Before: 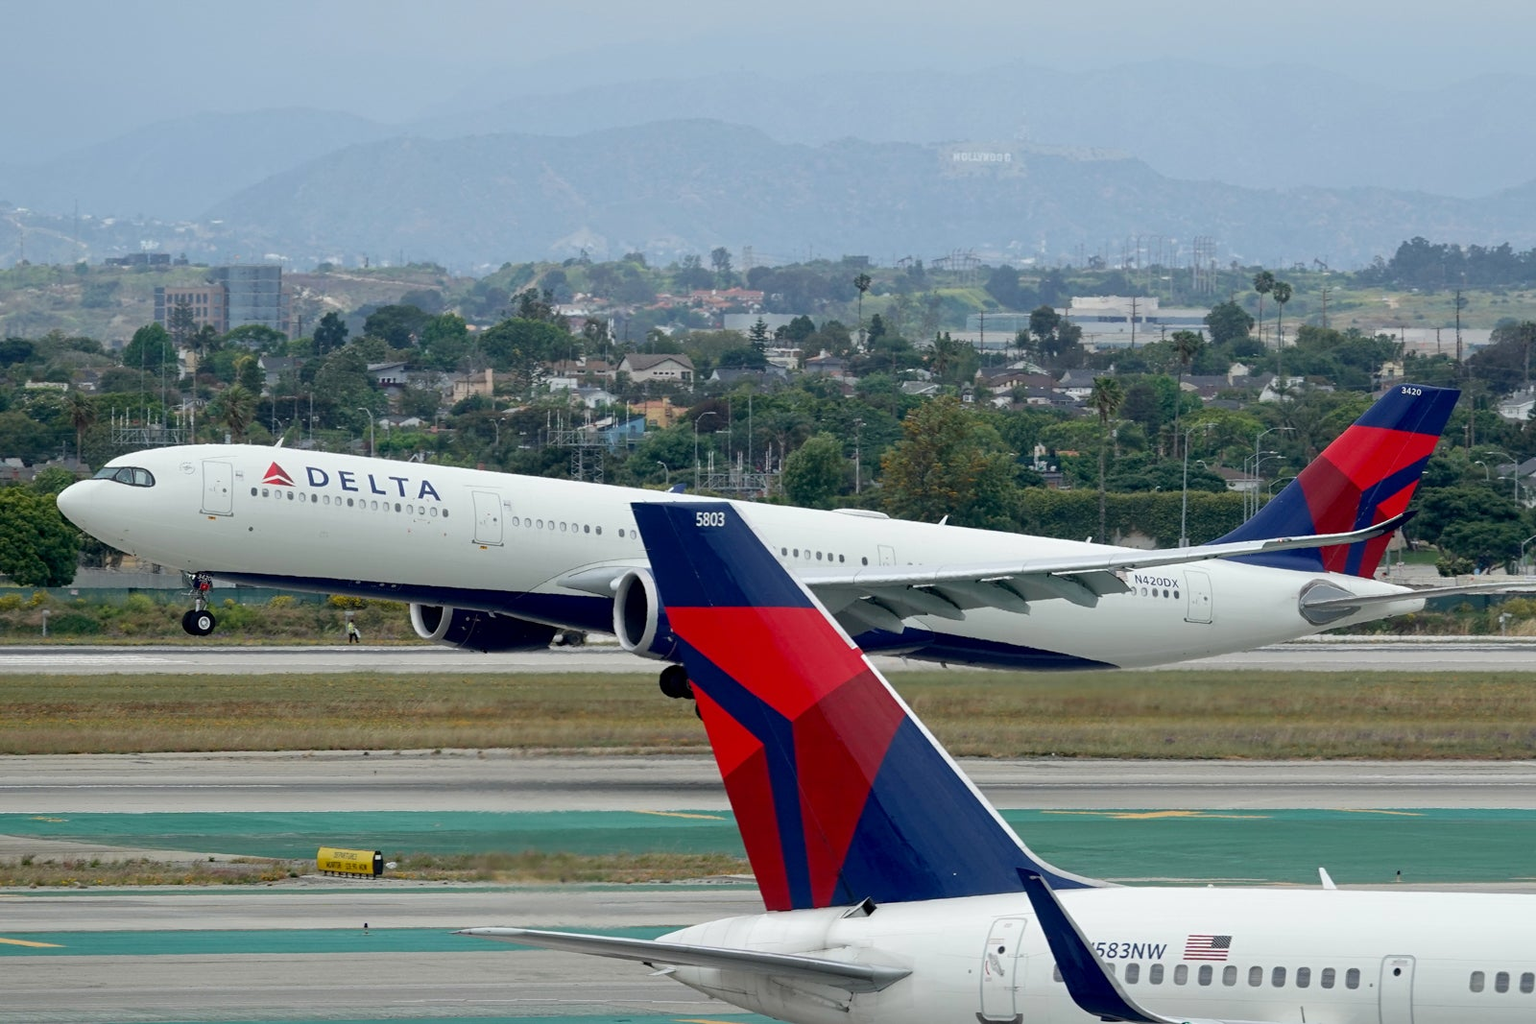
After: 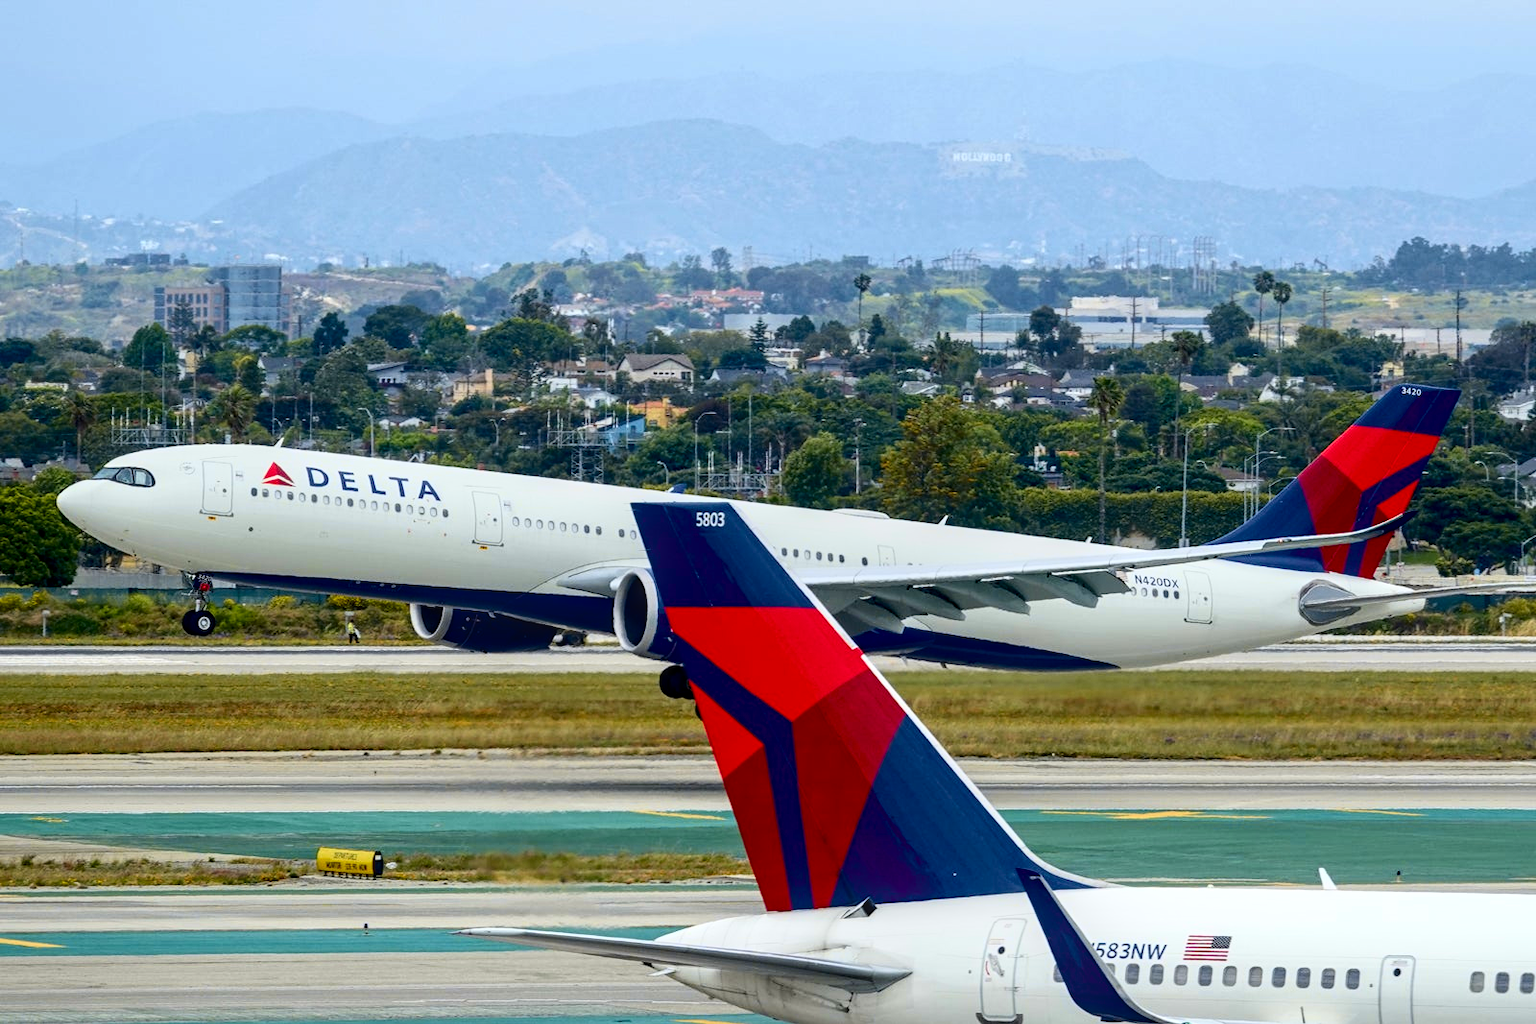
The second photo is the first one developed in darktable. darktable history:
local contrast: on, module defaults
contrast brightness saturation: contrast -0.017, brightness -0.007, saturation 0.036
tone curve: curves: ch0 [(0, 0) (0.074, 0.04) (0.157, 0.1) (0.472, 0.515) (0.635, 0.731) (0.768, 0.878) (0.899, 0.969) (1, 1)]; ch1 [(0, 0) (0.08, 0.08) (0.3, 0.3) (0.5, 0.5) (0.539, 0.558) (0.586, 0.658) (0.69, 0.787) (0.92, 0.92) (1, 1)]; ch2 [(0, 0) (0.08, 0.08) (0.3, 0.3) (0.5, 0.5) (0.543, 0.597) (0.597, 0.679) (0.92, 0.92) (1, 1)], color space Lab, independent channels, preserve colors none
